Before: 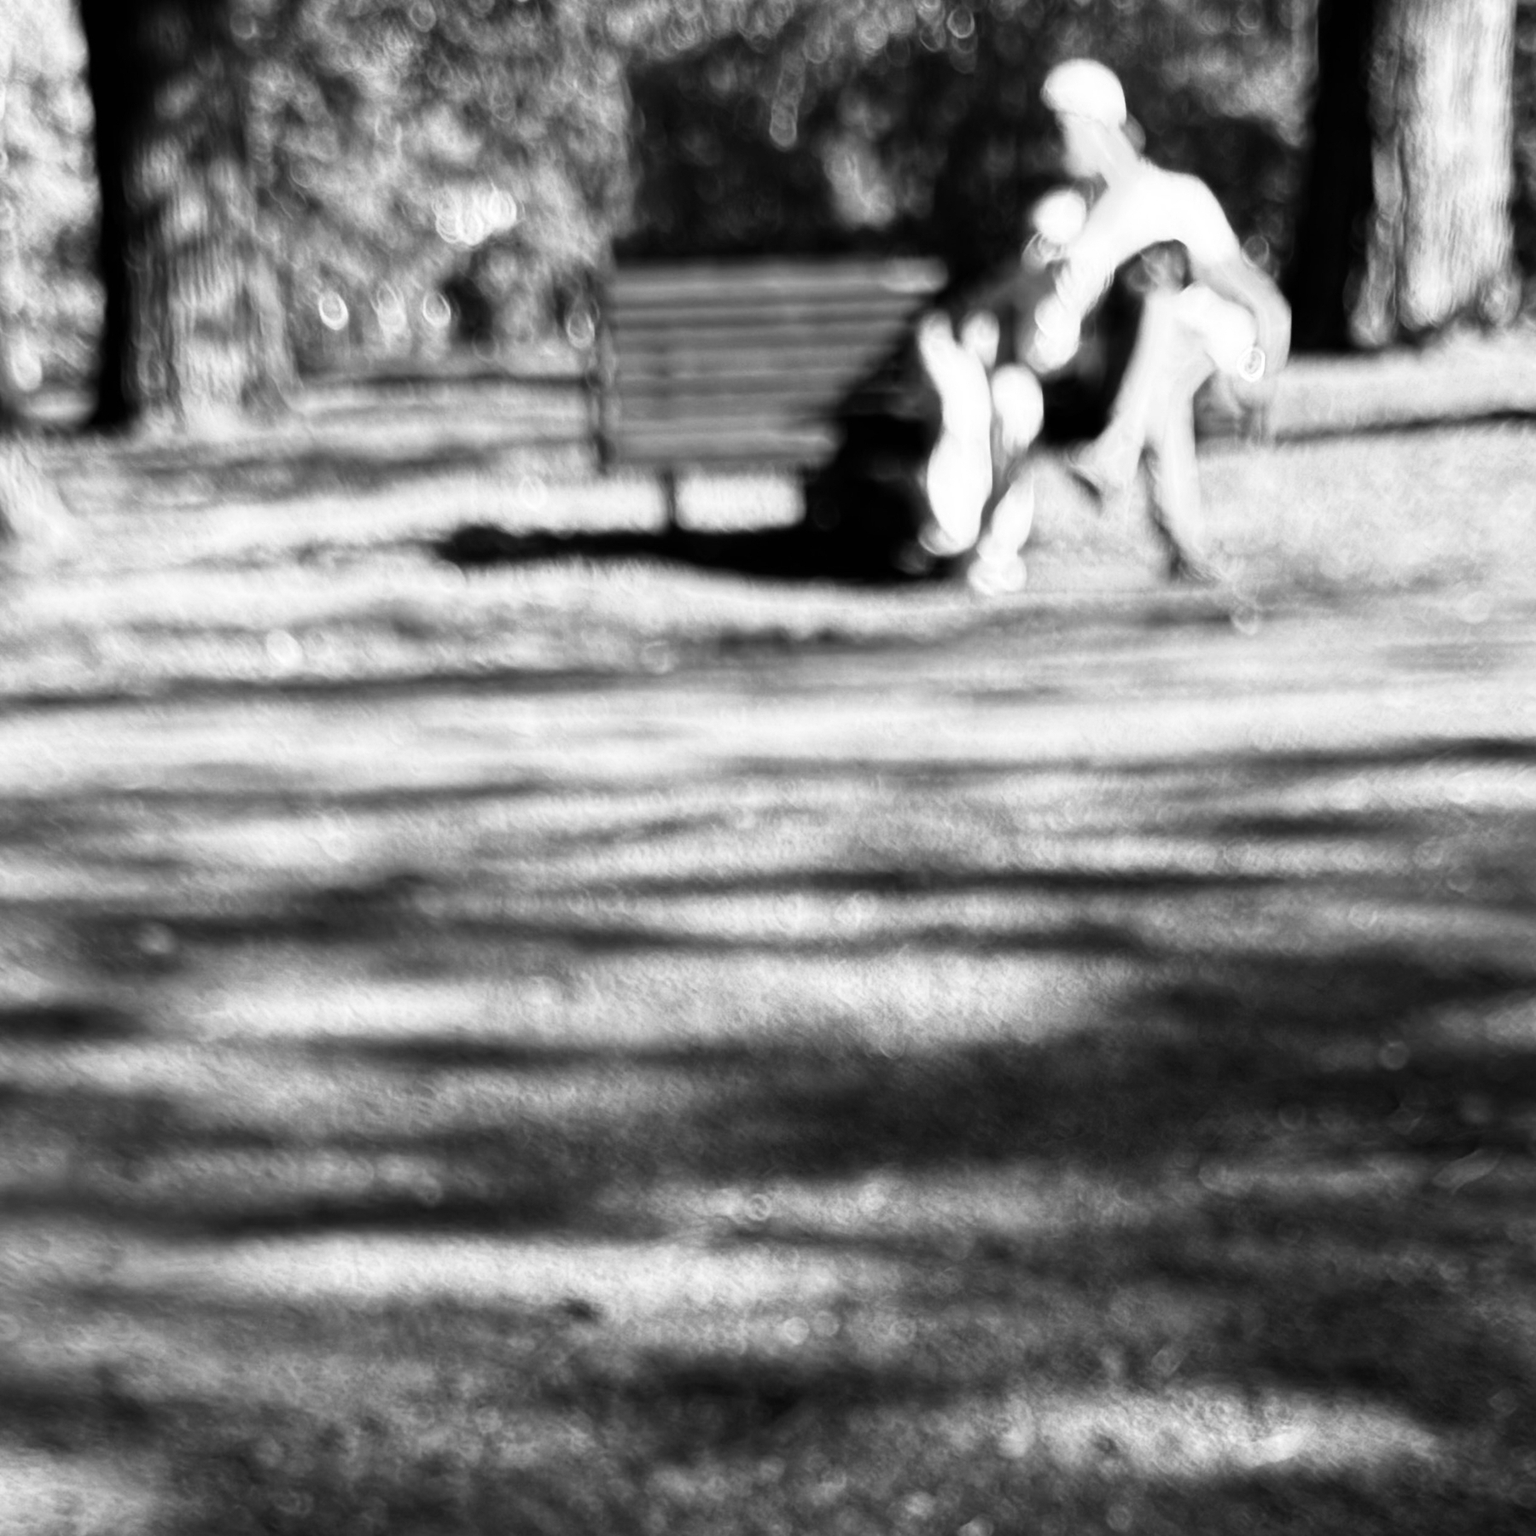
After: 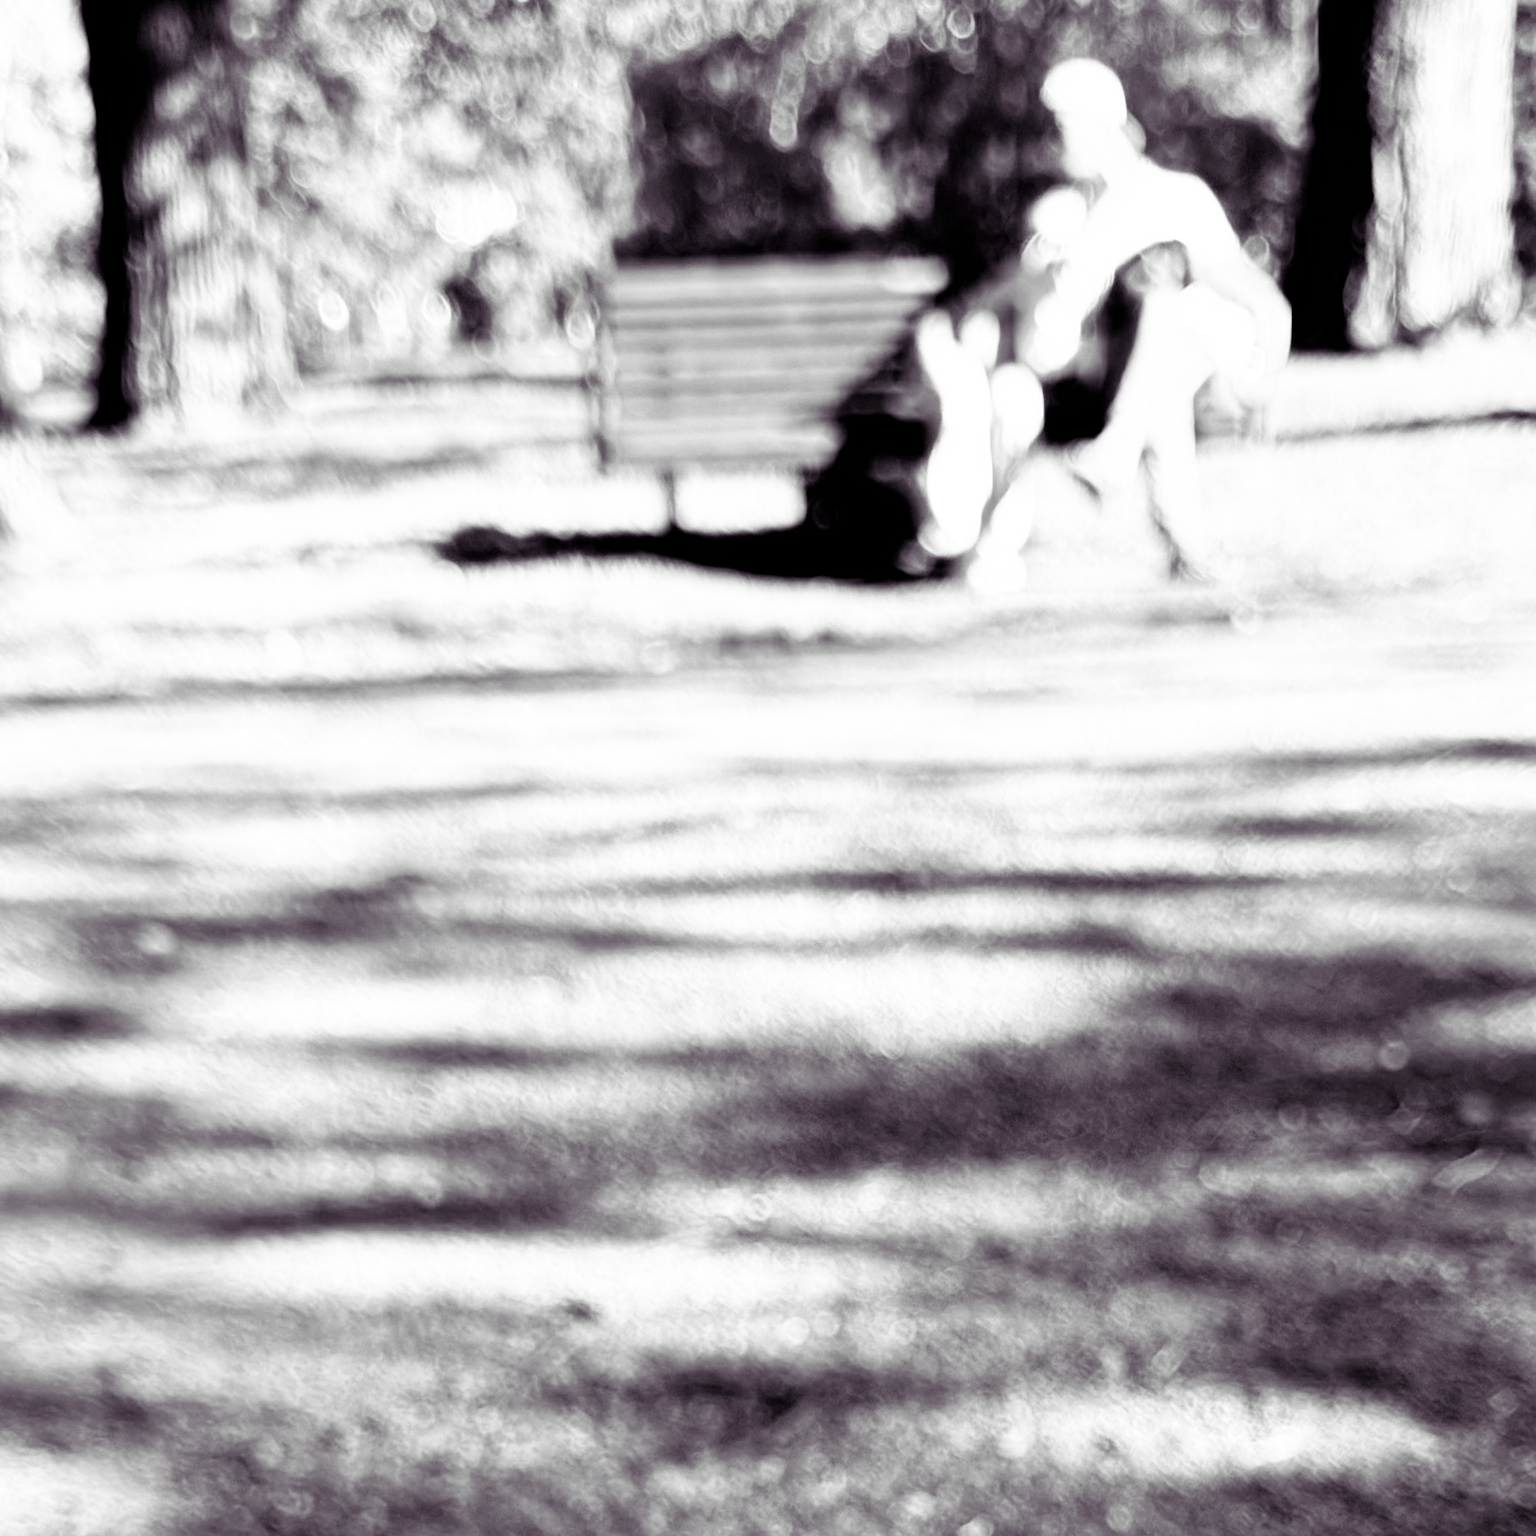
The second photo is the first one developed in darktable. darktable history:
filmic rgb: black relative exposure -7.65 EV, white relative exposure 4.56 EV, hardness 3.61, iterations of high-quality reconstruction 10
color balance rgb: shadows lift › luminance 0.293%, shadows lift › chroma 6.916%, shadows lift › hue 299.07°, perceptual saturation grading › global saturation 74.207%, perceptual saturation grading › shadows -28.83%
exposure: black level correction 0.002, exposure 1.991 EV, compensate highlight preservation false
